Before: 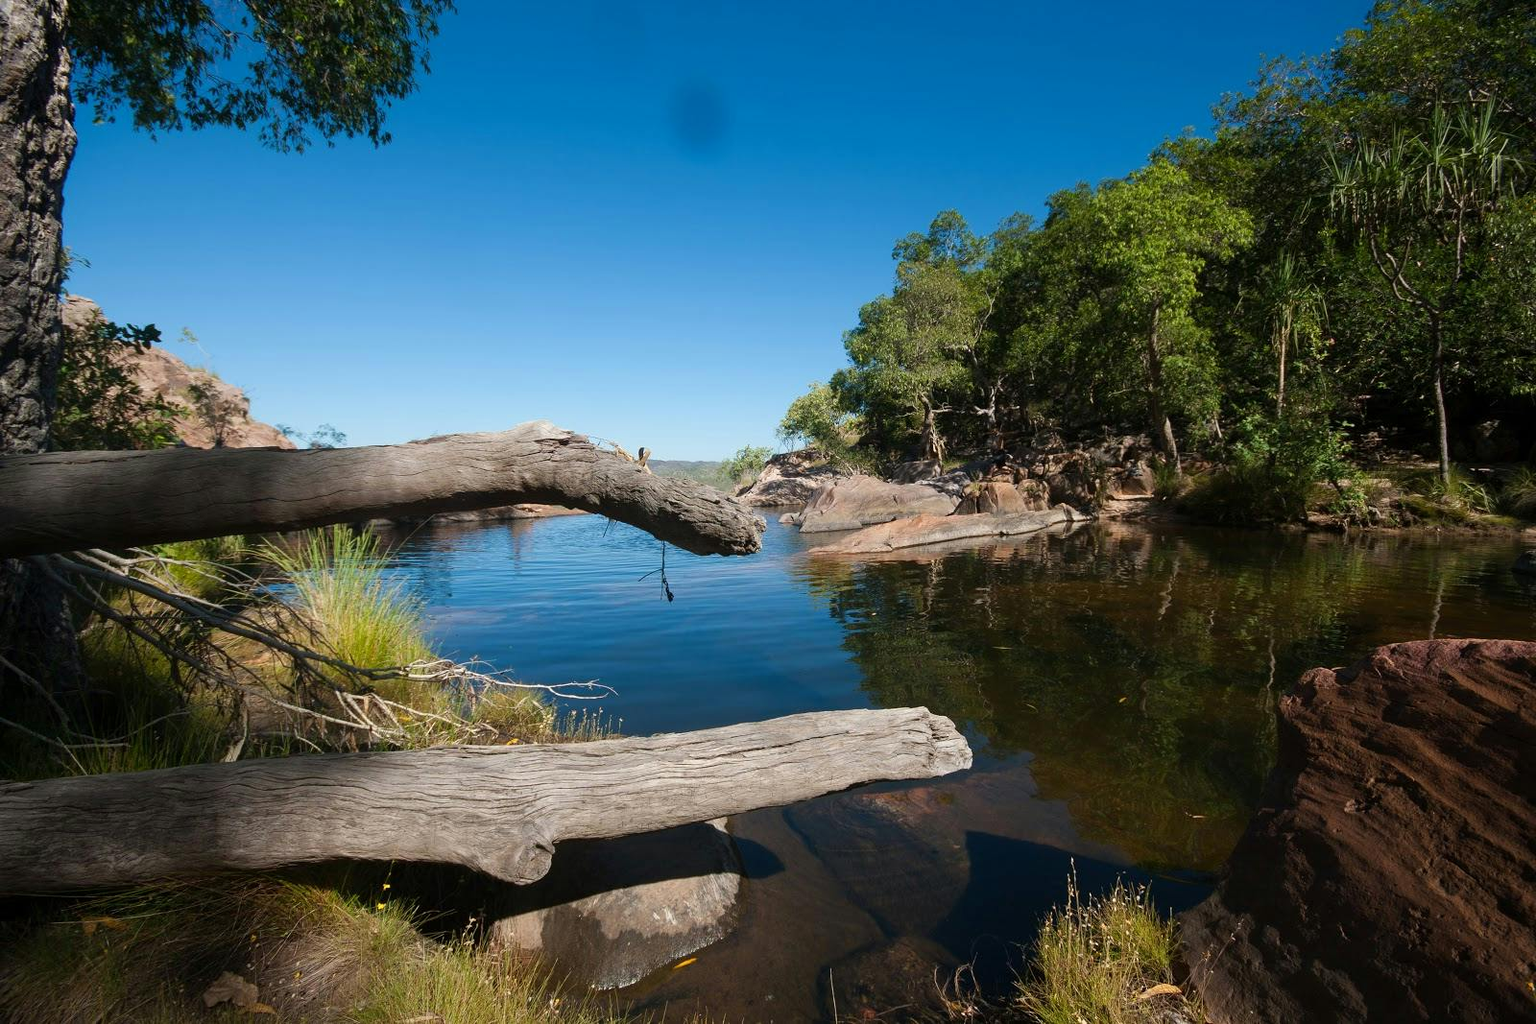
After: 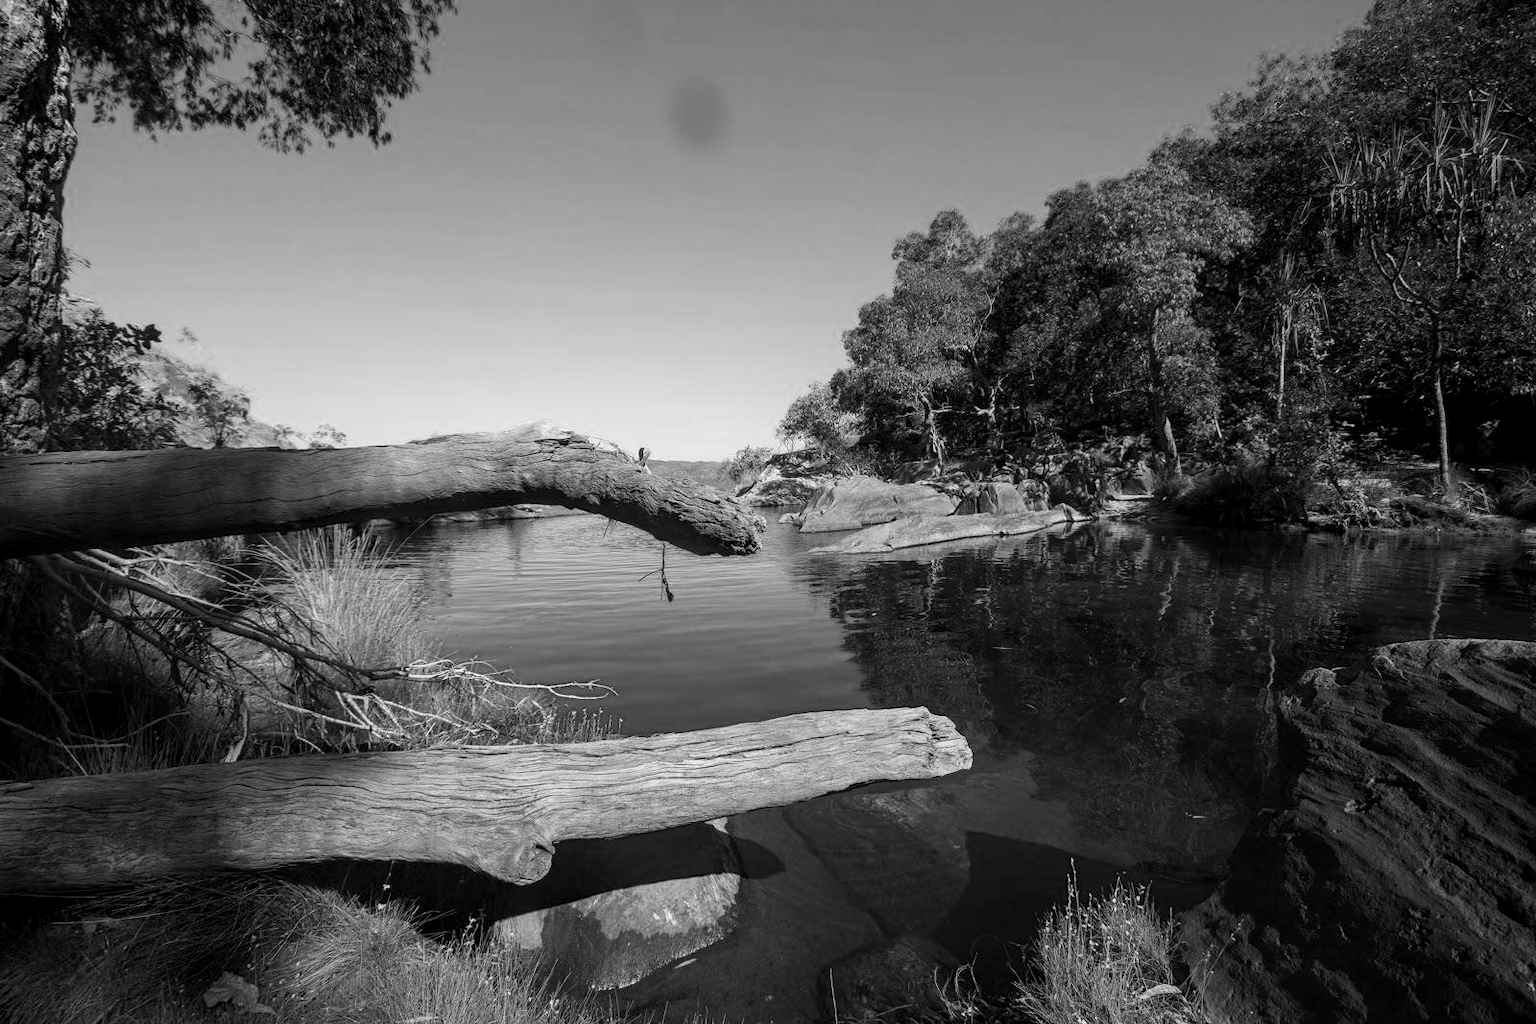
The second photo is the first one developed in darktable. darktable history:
tone equalizer: mask exposure compensation -0.487 EV
local contrast: on, module defaults
color calibration: output gray [0.22, 0.42, 0.37, 0], illuminant same as pipeline (D50), adaptation none (bypass), x 0.331, y 0.334, temperature 5005.5 K
